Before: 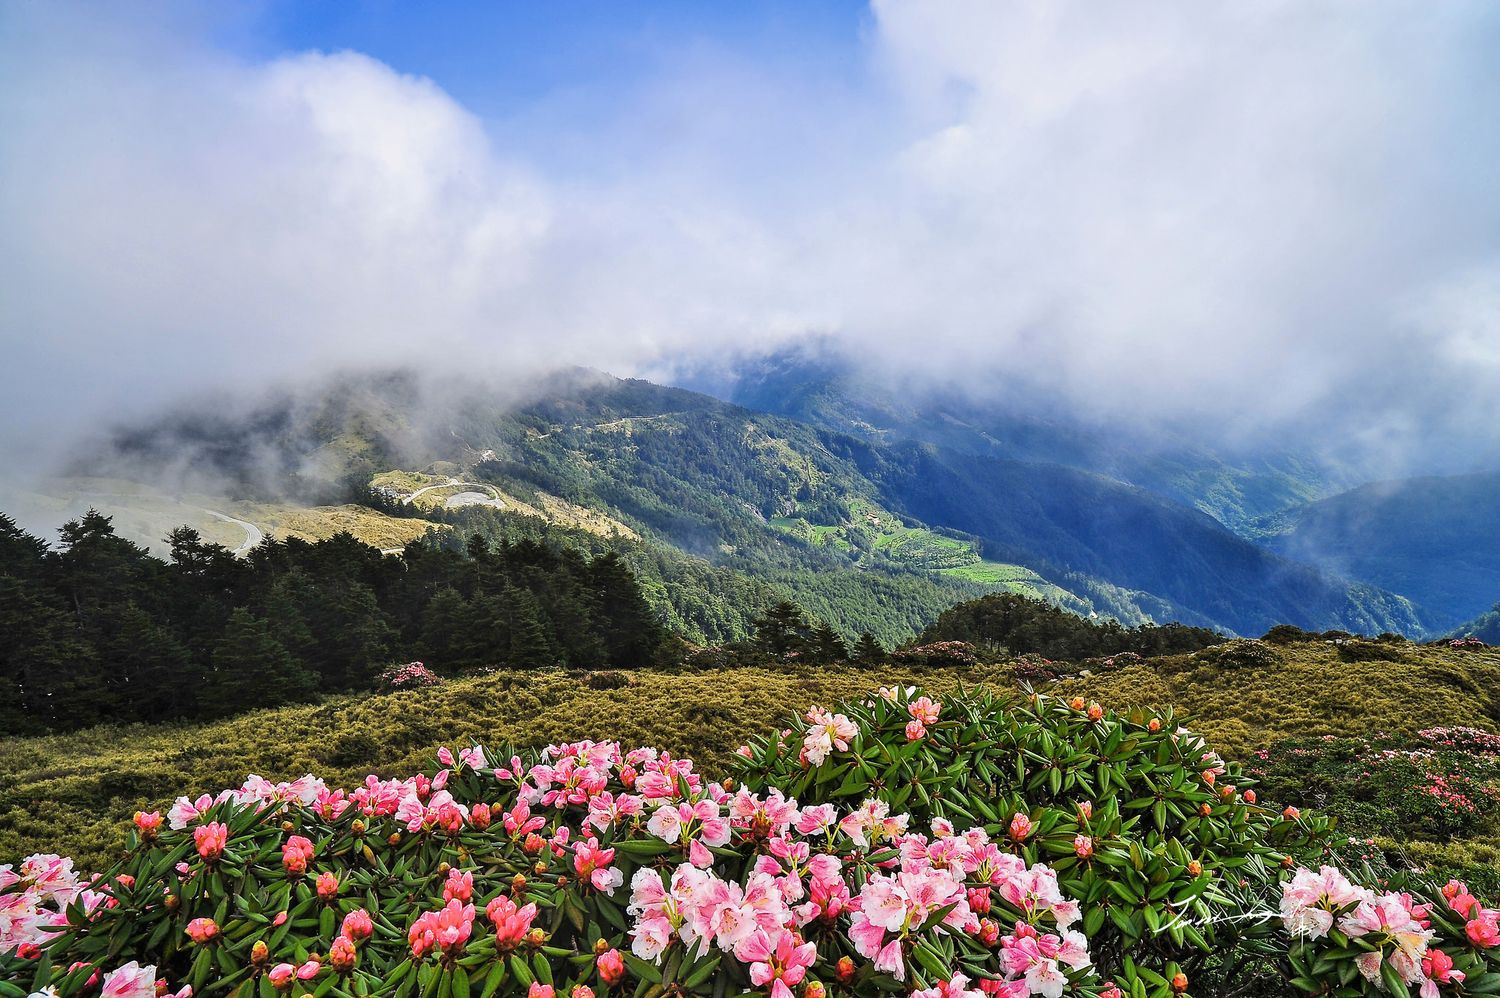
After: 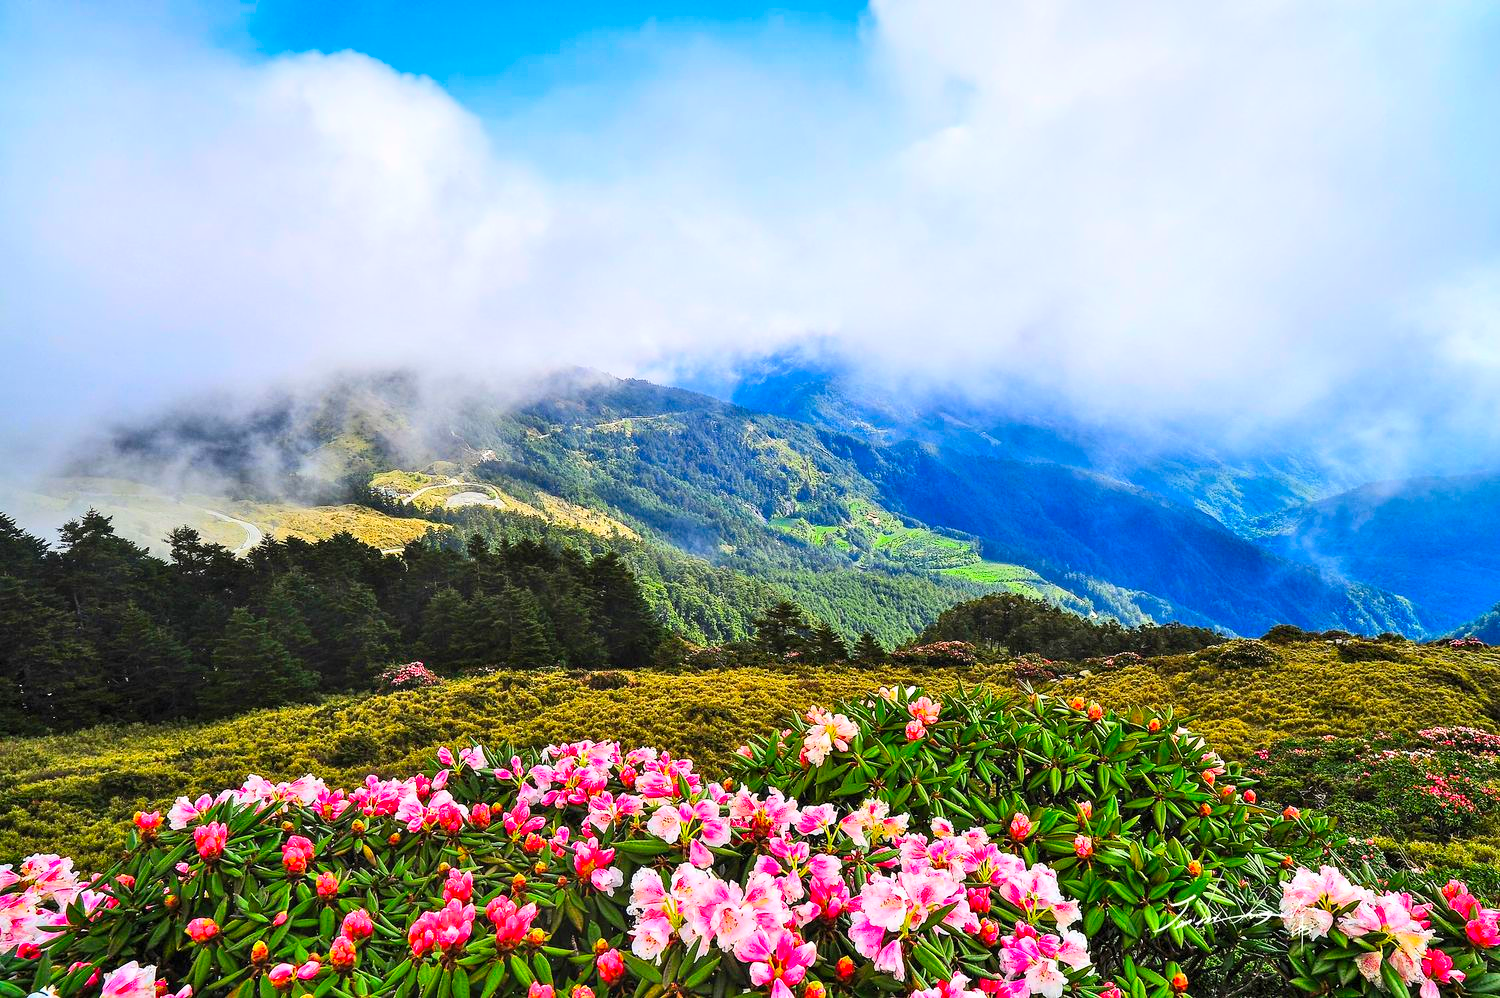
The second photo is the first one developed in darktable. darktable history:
local contrast: highlights 100%, shadows 100%, detail 120%, midtone range 0.2
contrast brightness saturation: contrast 0.2, brightness 0.2, saturation 0.8
